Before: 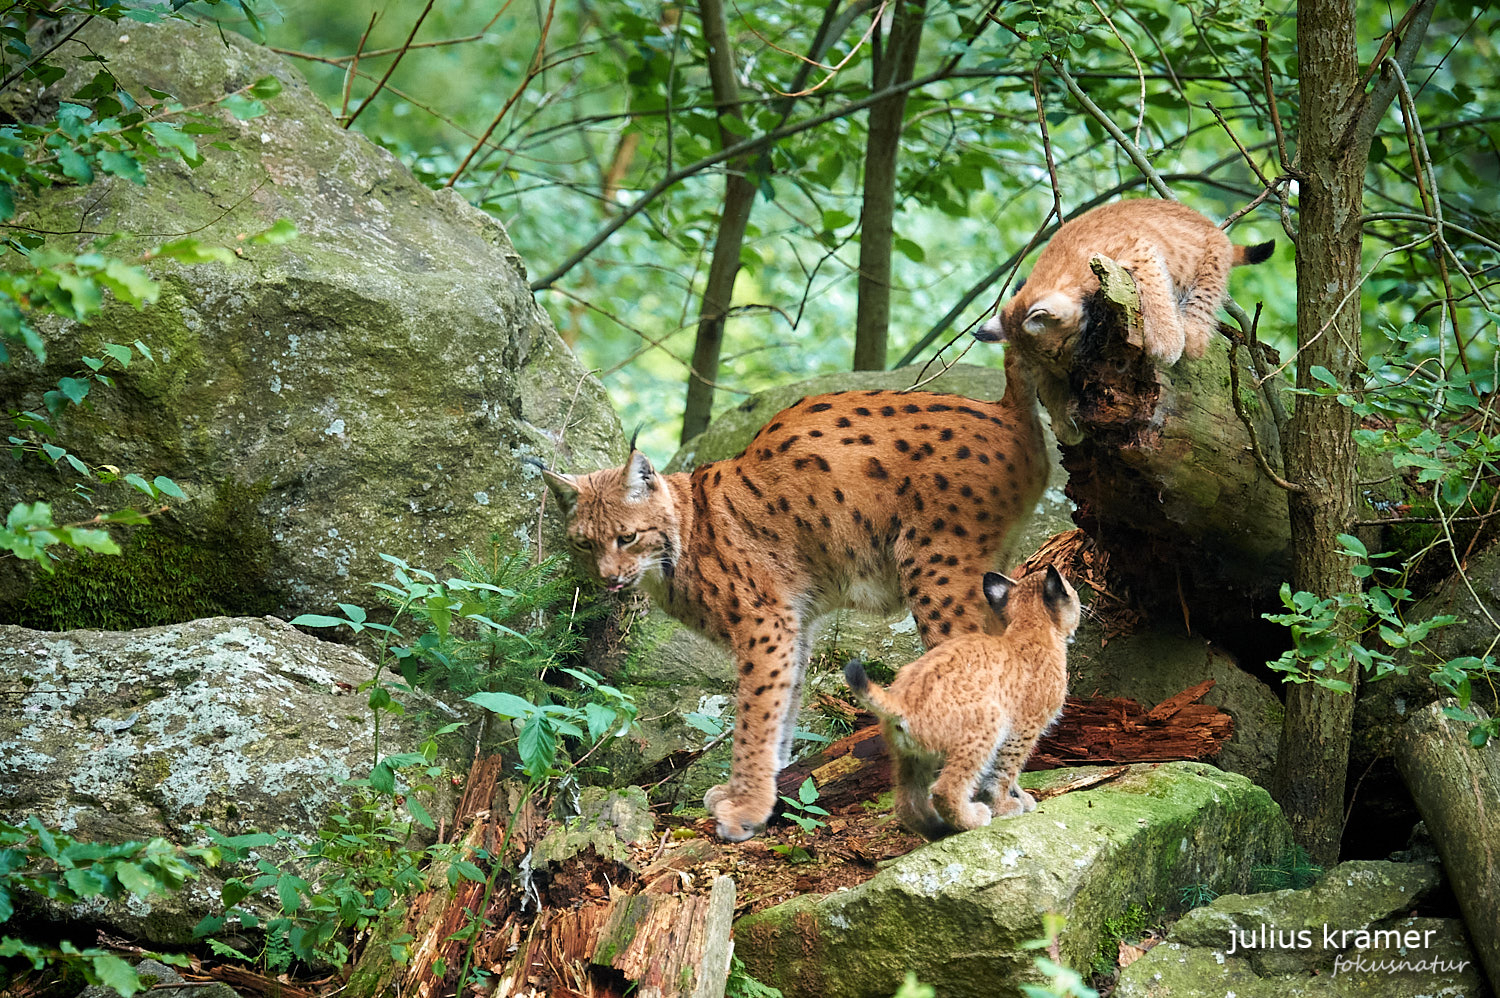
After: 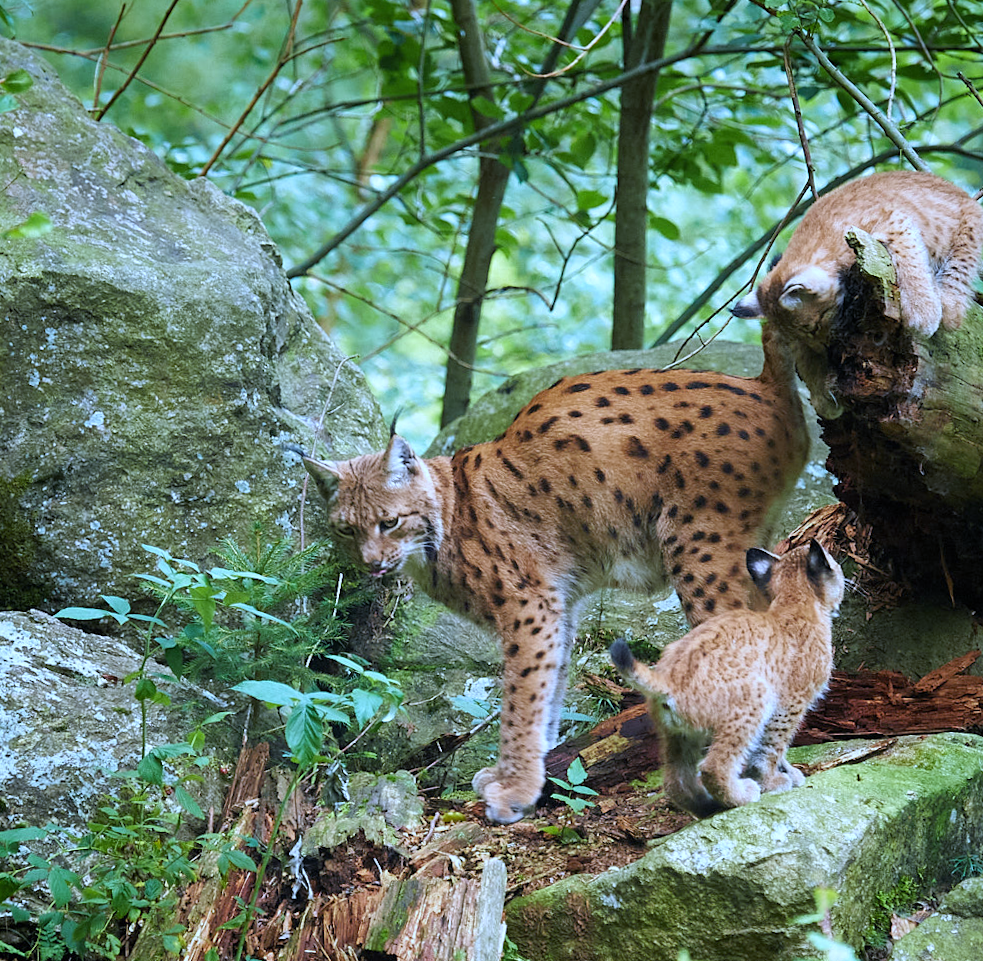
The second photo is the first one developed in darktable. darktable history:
white balance: red 0.871, blue 1.249
crop: left 15.419%, right 17.914%
rotate and perspective: rotation -1.42°, crop left 0.016, crop right 0.984, crop top 0.035, crop bottom 0.965
